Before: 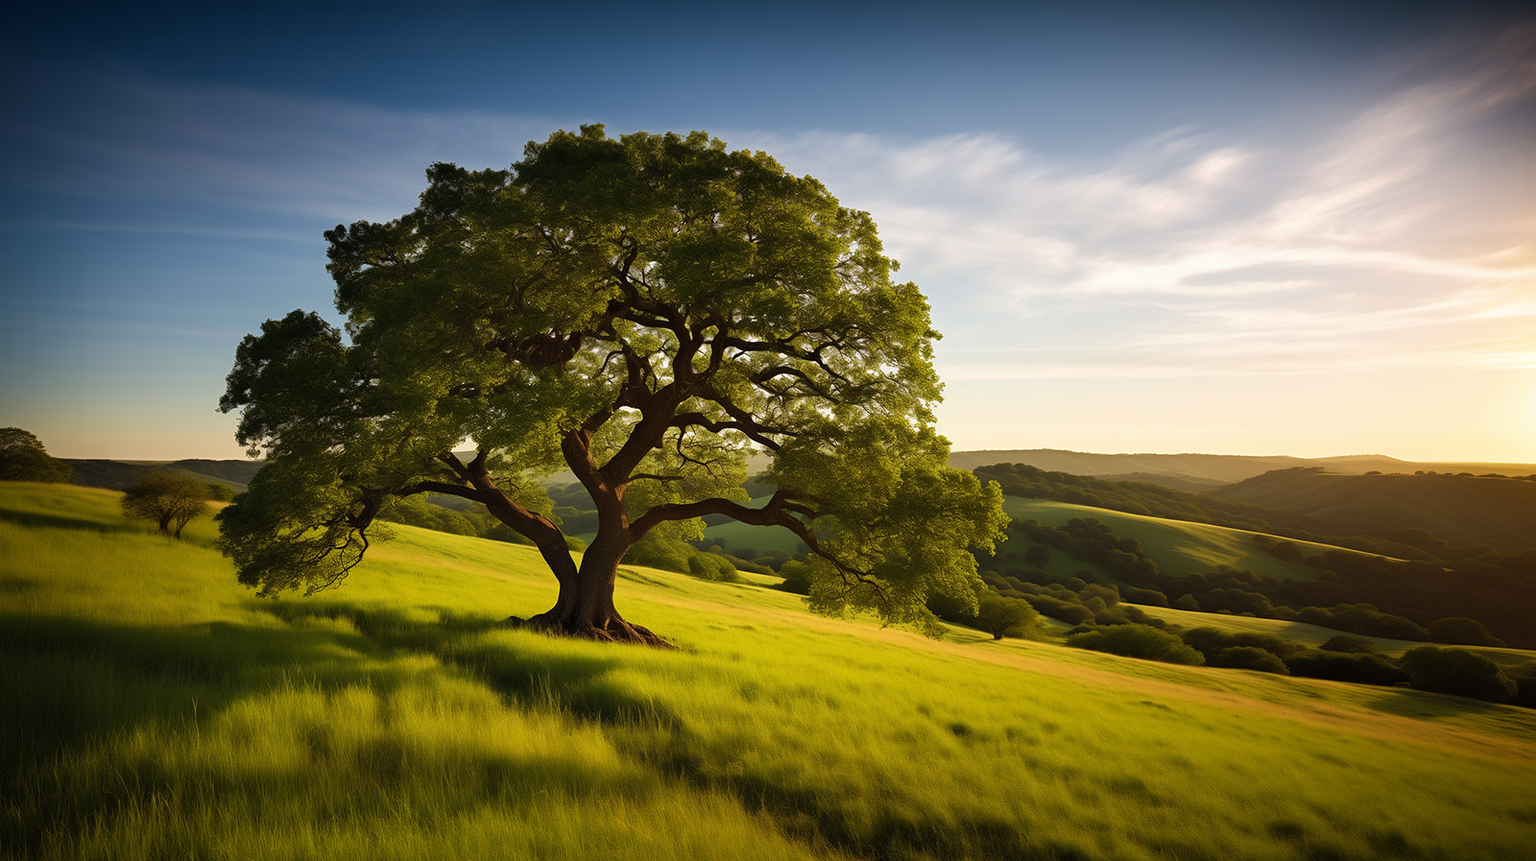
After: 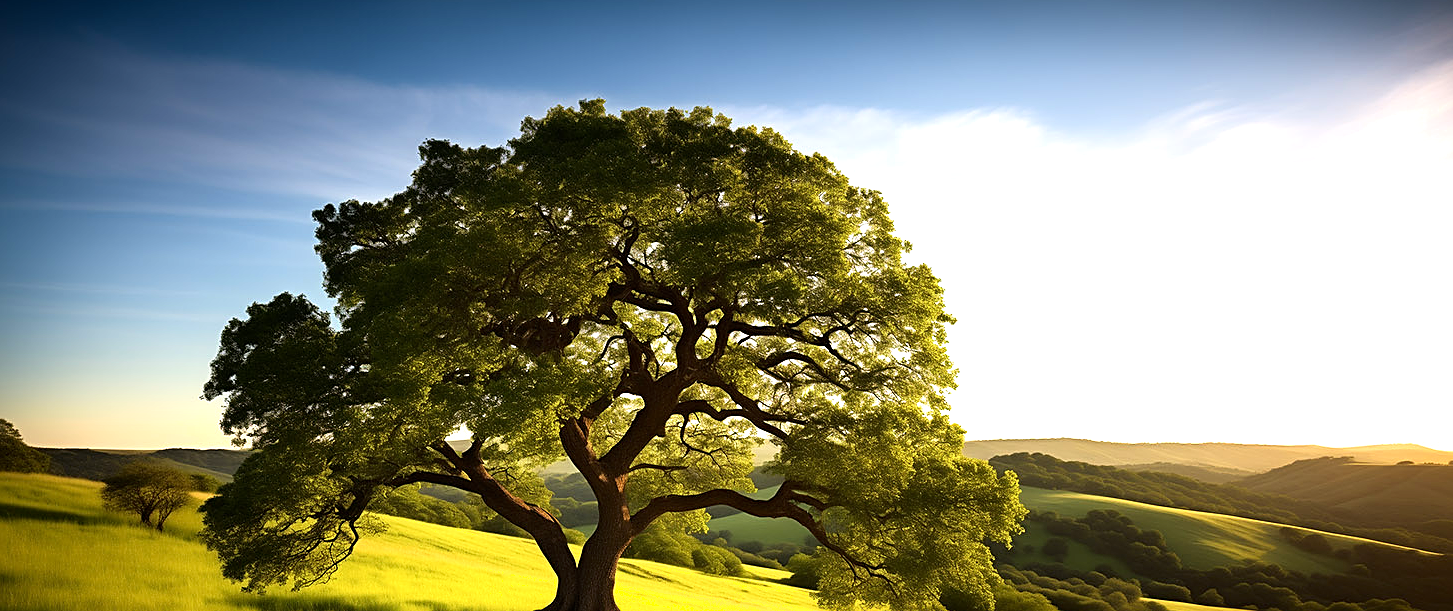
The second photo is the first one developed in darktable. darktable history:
crop: left 1.586%, top 3.368%, right 7.591%, bottom 28.432%
sharpen: amount 0.465
exposure: black level correction 0.001, exposure 0.498 EV, compensate highlight preservation false
tone curve: curves: ch1 [(0, 0) (0.173, 0.145) (0.467, 0.477) (0.808, 0.611) (1, 1)]; ch2 [(0, 0) (0.255, 0.314) (0.498, 0.509) (0.694, 0.64) (1, 1)], preserve colors none
shadows and highlights: shadows -31.29, highlights 30.4
tone equalizer: -8 EV -0.453 EV, -7 EV -0.413 EV, -6 EV -0.35 EV, -5 EV -0.249 EV, -3 EV 0.208 EV, -2 EV 0.323 EV, -1 EV 0.39 EV, +0 EV 0.442 EV
